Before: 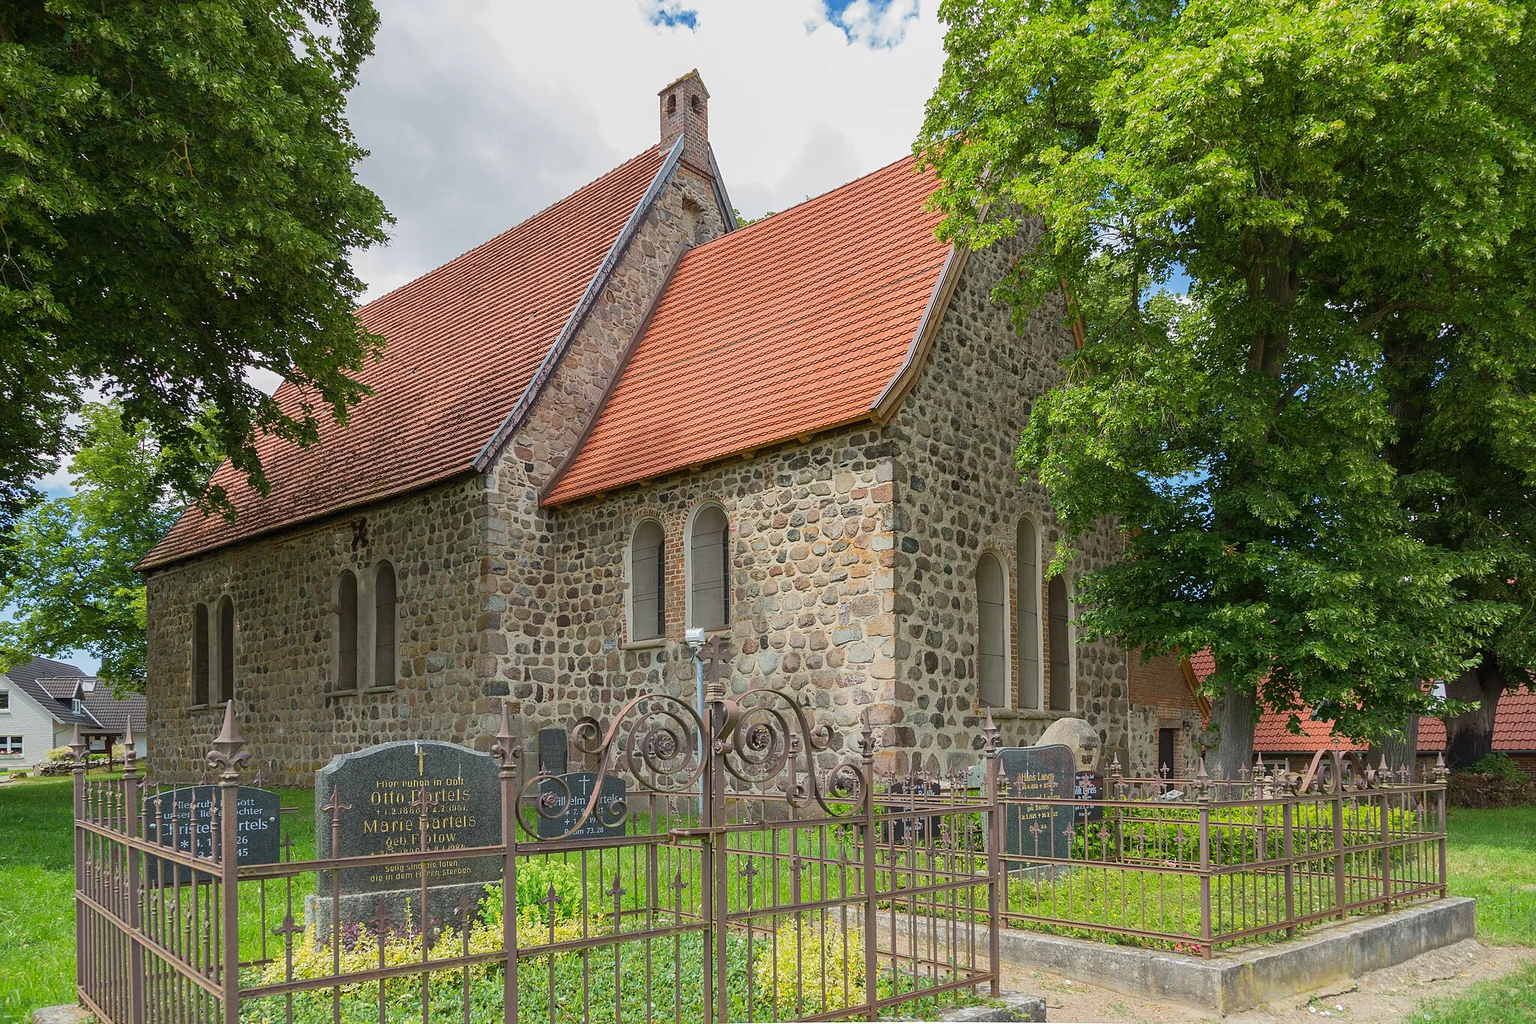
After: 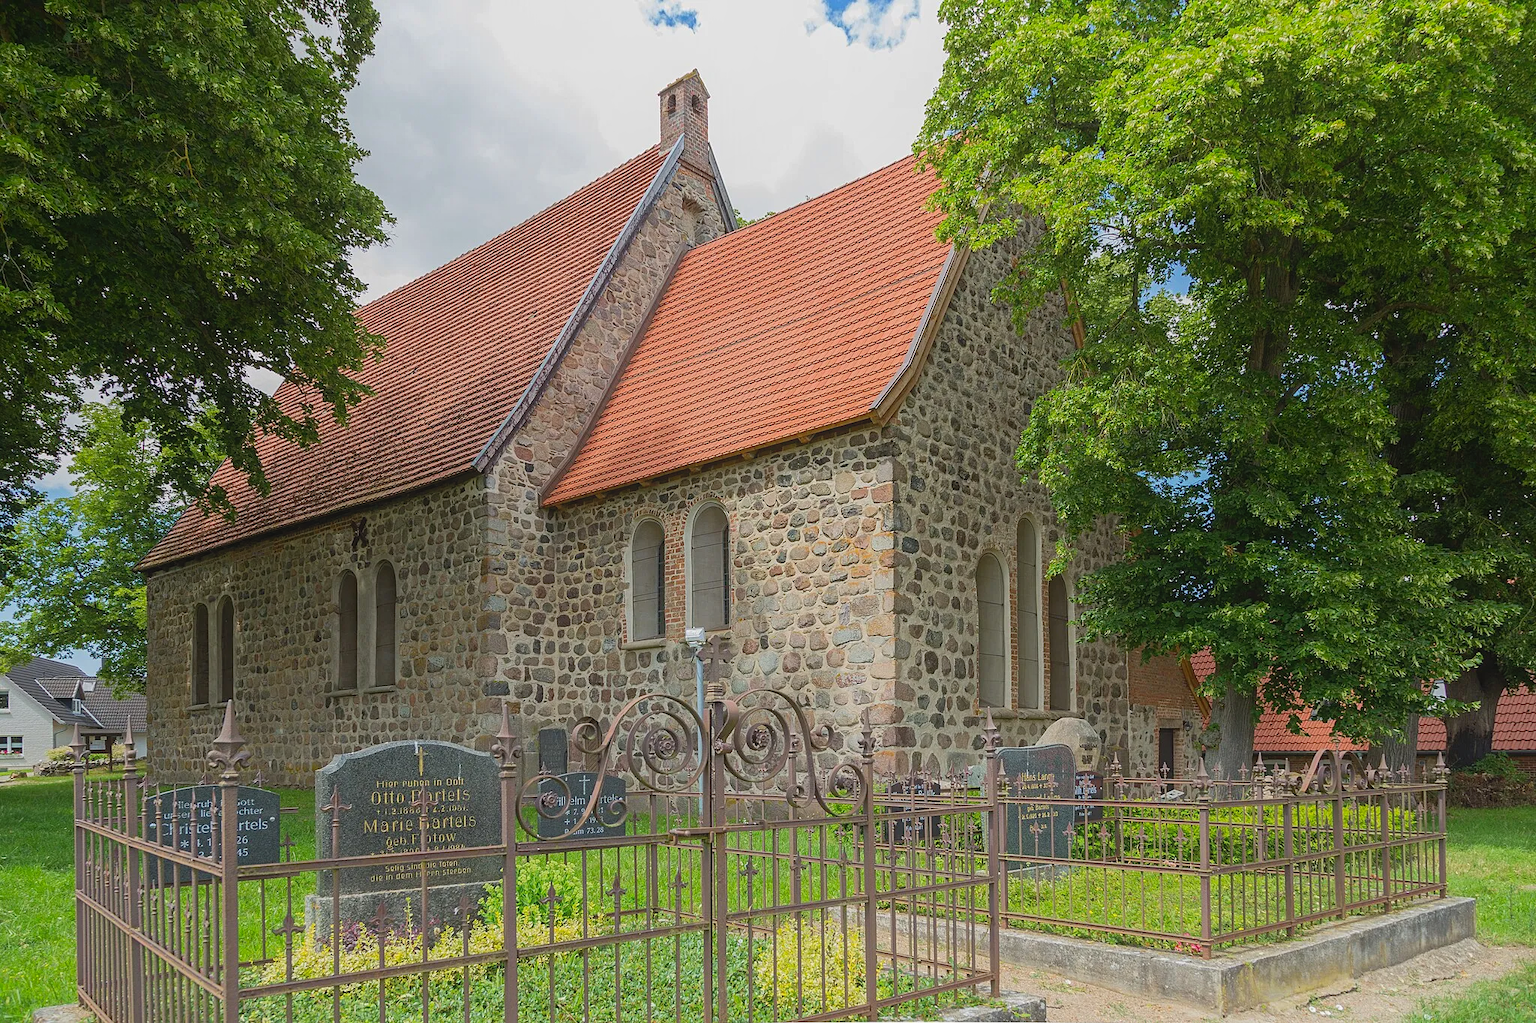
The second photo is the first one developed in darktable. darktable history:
contrast equalizer: y [[0.439, 0.44, 0.442, 0.457, 0.493, 0.498], [0.5 ×6], [0.5 ×6], [0 ×6], [0 ×6]], mix 0.753
